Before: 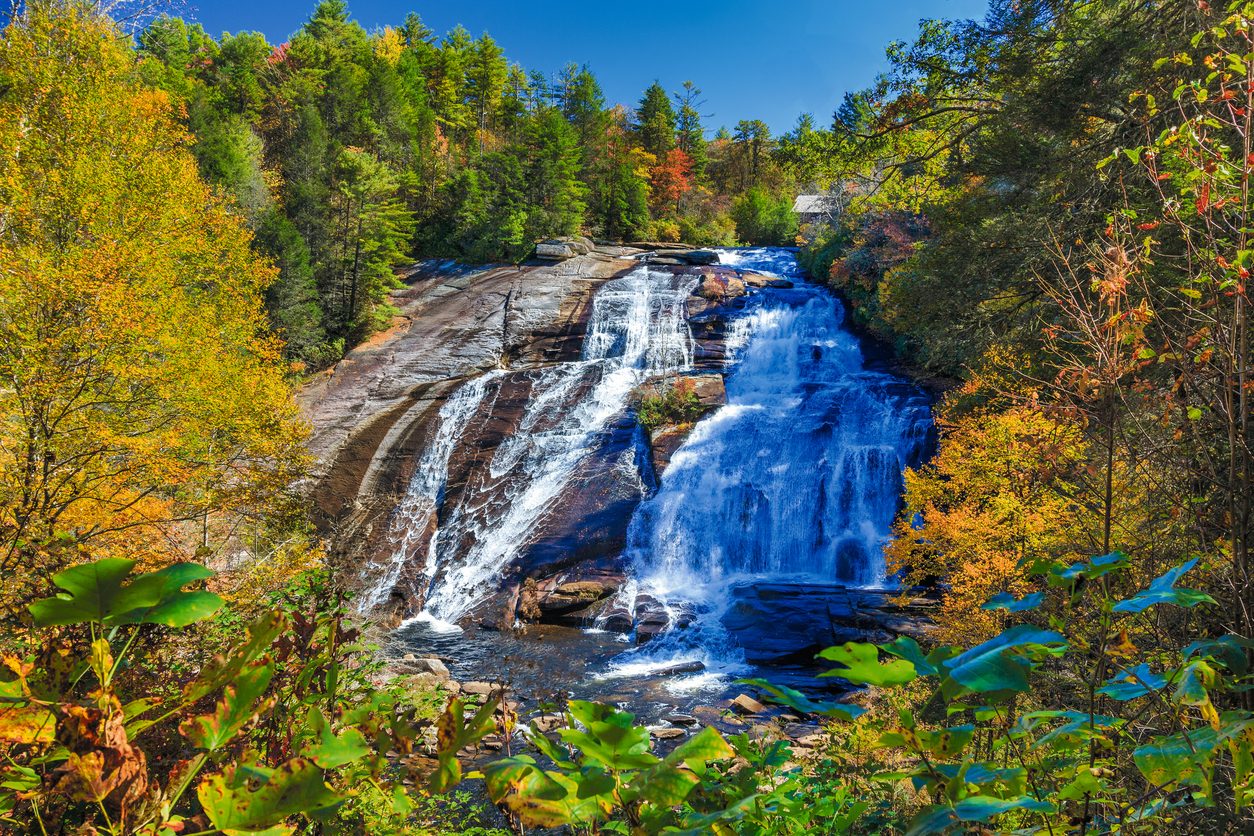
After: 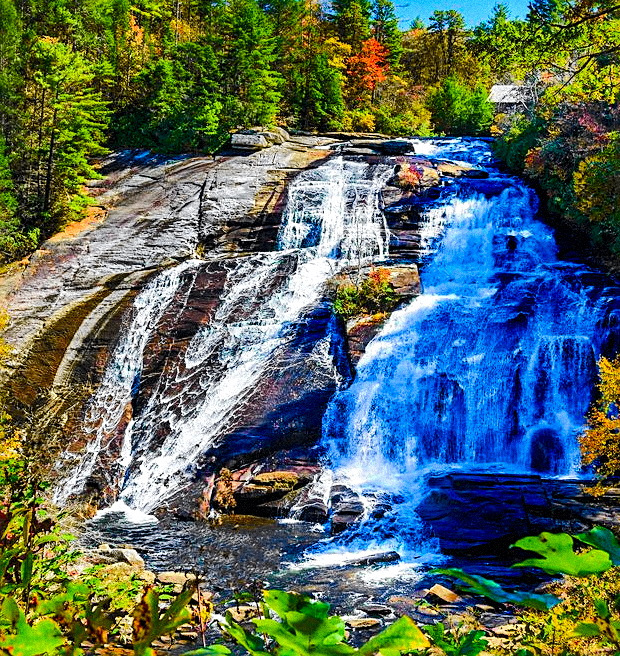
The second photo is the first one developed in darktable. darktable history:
grain: mid-tones bias 0%
sharpen: on, module defaults
tone curve: curves: ch0 [(0, 0) (0.071, 0.047) (0.266, 0.26) (0.483, 0.554) (0.753, 0.811) (1, 0.983)]; ch1 [(0, 0) (0.346, 0.307) (0.408, 0.369) (0.463, 0.443) (0.482, 0.493) (0.502, 0.5) (0.517, 0.502) (0.55, 0.548) (0.597, 0.624) (0.651, 0.698) (1, 1)]; ch2 [(0, 0) (0.346, 0.34) (0.434, 0.46) (0.485, 0.494) (0.5, 0.494) (0.517, 0.506) (0.535, 0.529) (0.583, 0.611) (0.625, 0.666) (1, 1)], color space Lab, independent channels, preserve colors none
local contrast: highlights 61%, shadows 106%, detail 107%, midtone range 0.529
tone equalizer: -8 EV -0.417 EV, -7 EV -0.389 EV, -6 EV -0.333 EV, -5 EV -0.222 EV, -3 EV 0.222 EV, -2 EV 0.333 EV, -1 EV 0.389 EV, +0 EV 0.417 EV, edges refinement/feathering 500, mask exposure compensation -1.57 EV, preserve details no
crop and rotate: angle 0.02°, left 24.353%, top 13.219%, right 26.156%, bottom 8.224%
levels: mode automatic, black 0.023%, white 99.97%, levels [0.062, 0.494, 0.925]
color balance rgb: perceptual saturation grading › global saturation 35%, perceptual saturation grading › highlights -25%, perceptual saturation grading › shadows 50%
